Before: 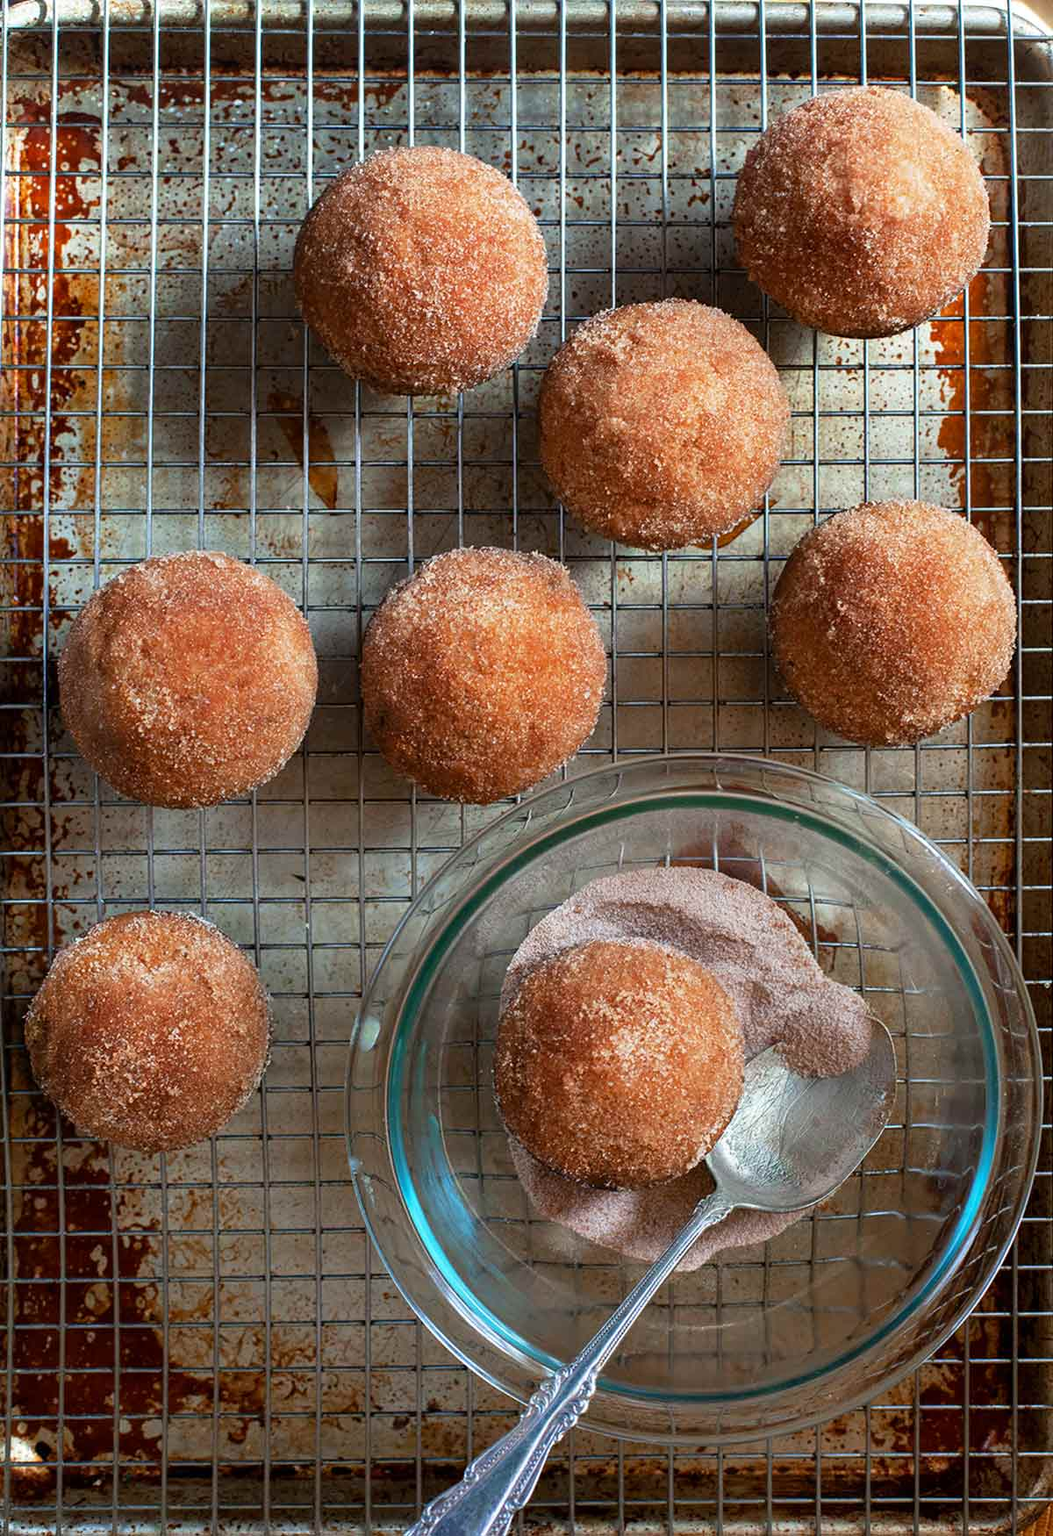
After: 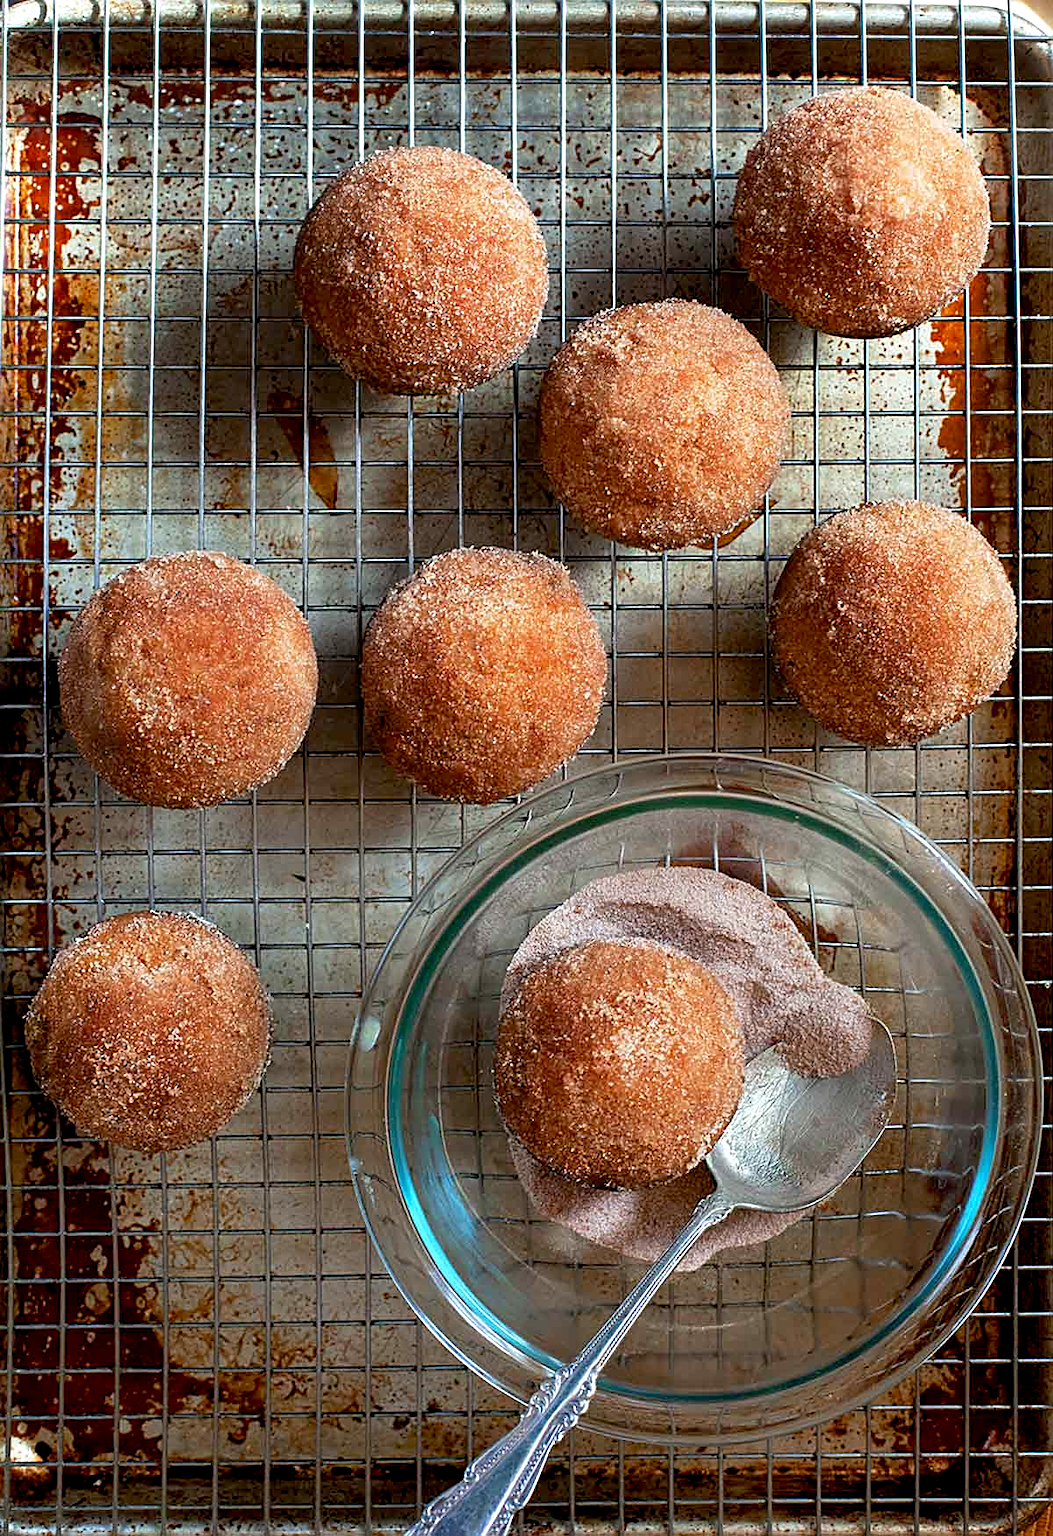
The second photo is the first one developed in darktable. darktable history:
sharpen: on, module defaults
exposure: black level correction 0.007, exposure 0.156 EV, compensate exposure bias true, compensate highlight preservation false
